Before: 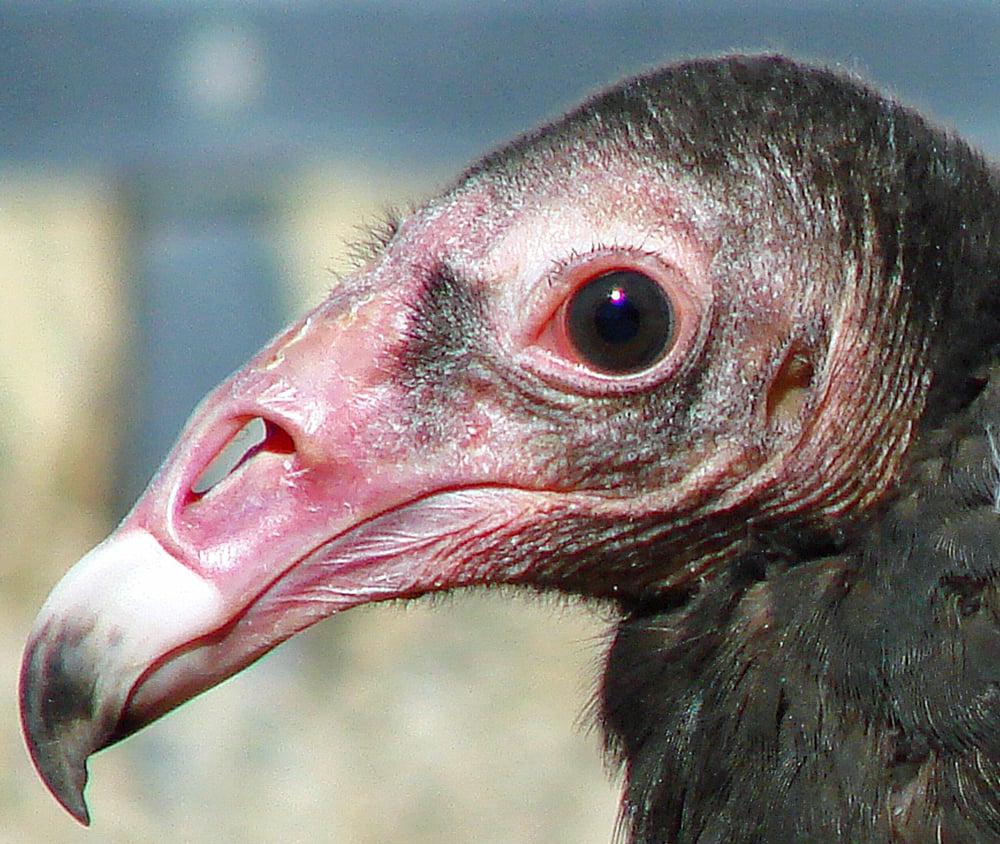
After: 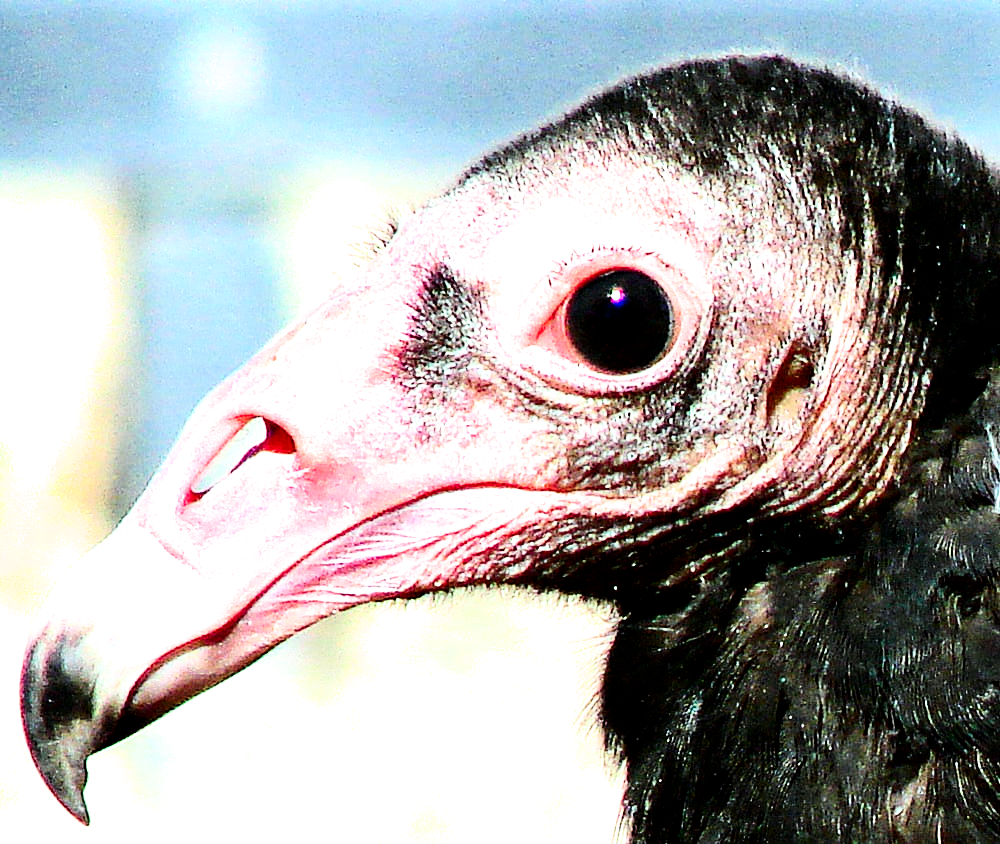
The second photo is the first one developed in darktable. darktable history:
contrast brightness saturation: contrast 0.206, brightness -0.104, saturation 0.207
exposure: black level correction 0, exposure 1 EV, compensate highlight preservation false
filmic rgb: black relative exposure -3.8 EV, white relative exposure 2.38 EV, dynamic range scaling -49.73%, hardness 3.41, latitude 29.36%, contrast 1.813
